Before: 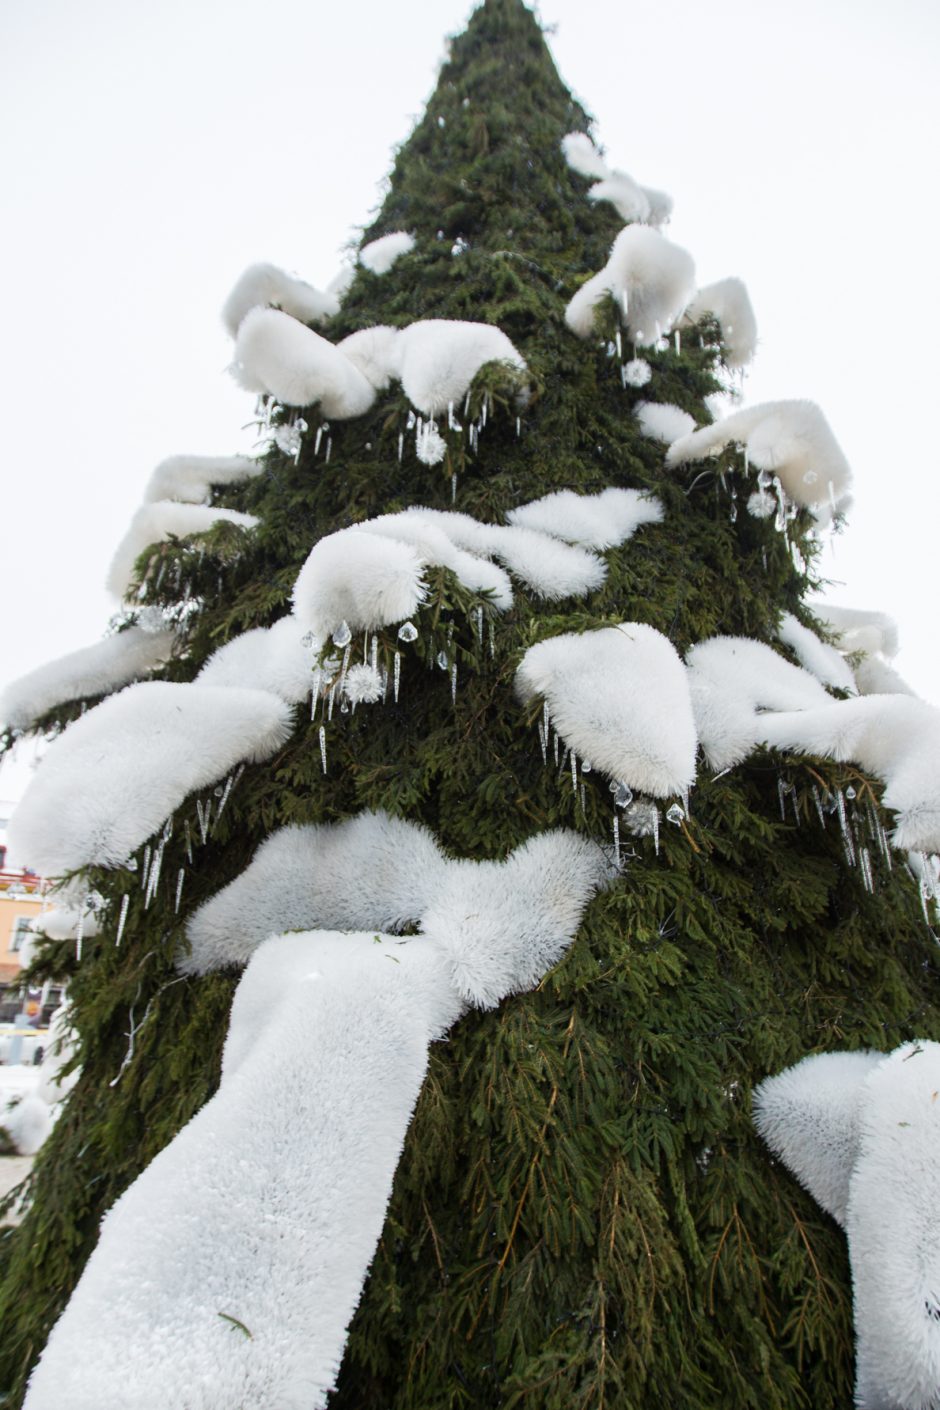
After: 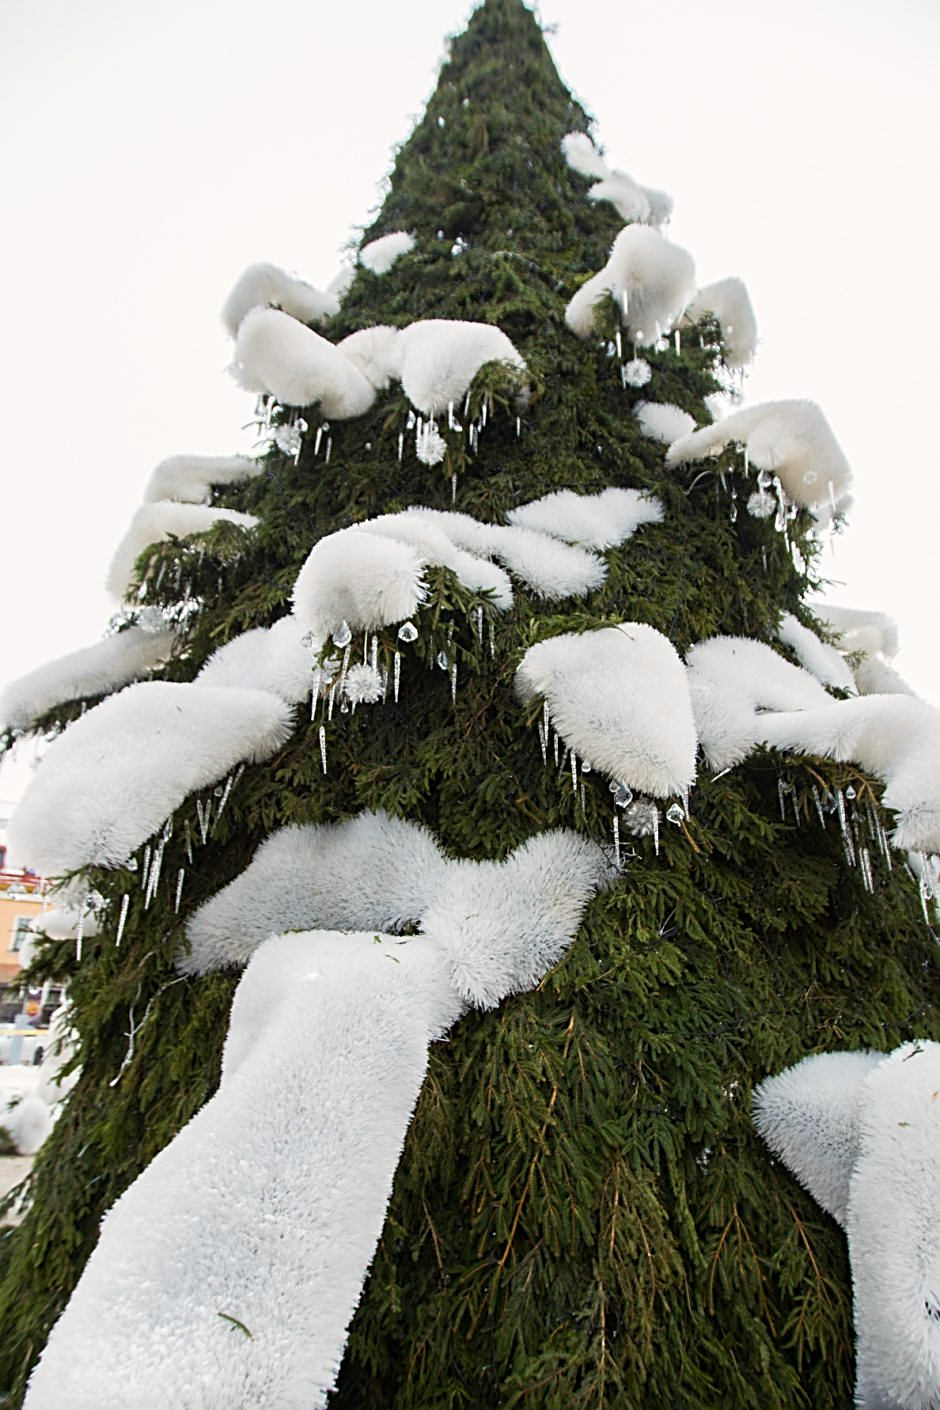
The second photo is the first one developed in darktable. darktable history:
color correction: highlights a* 0.816, highlights b* 2.78, saturation 1.1
sharpen: radius 2.531, amount 0.628
